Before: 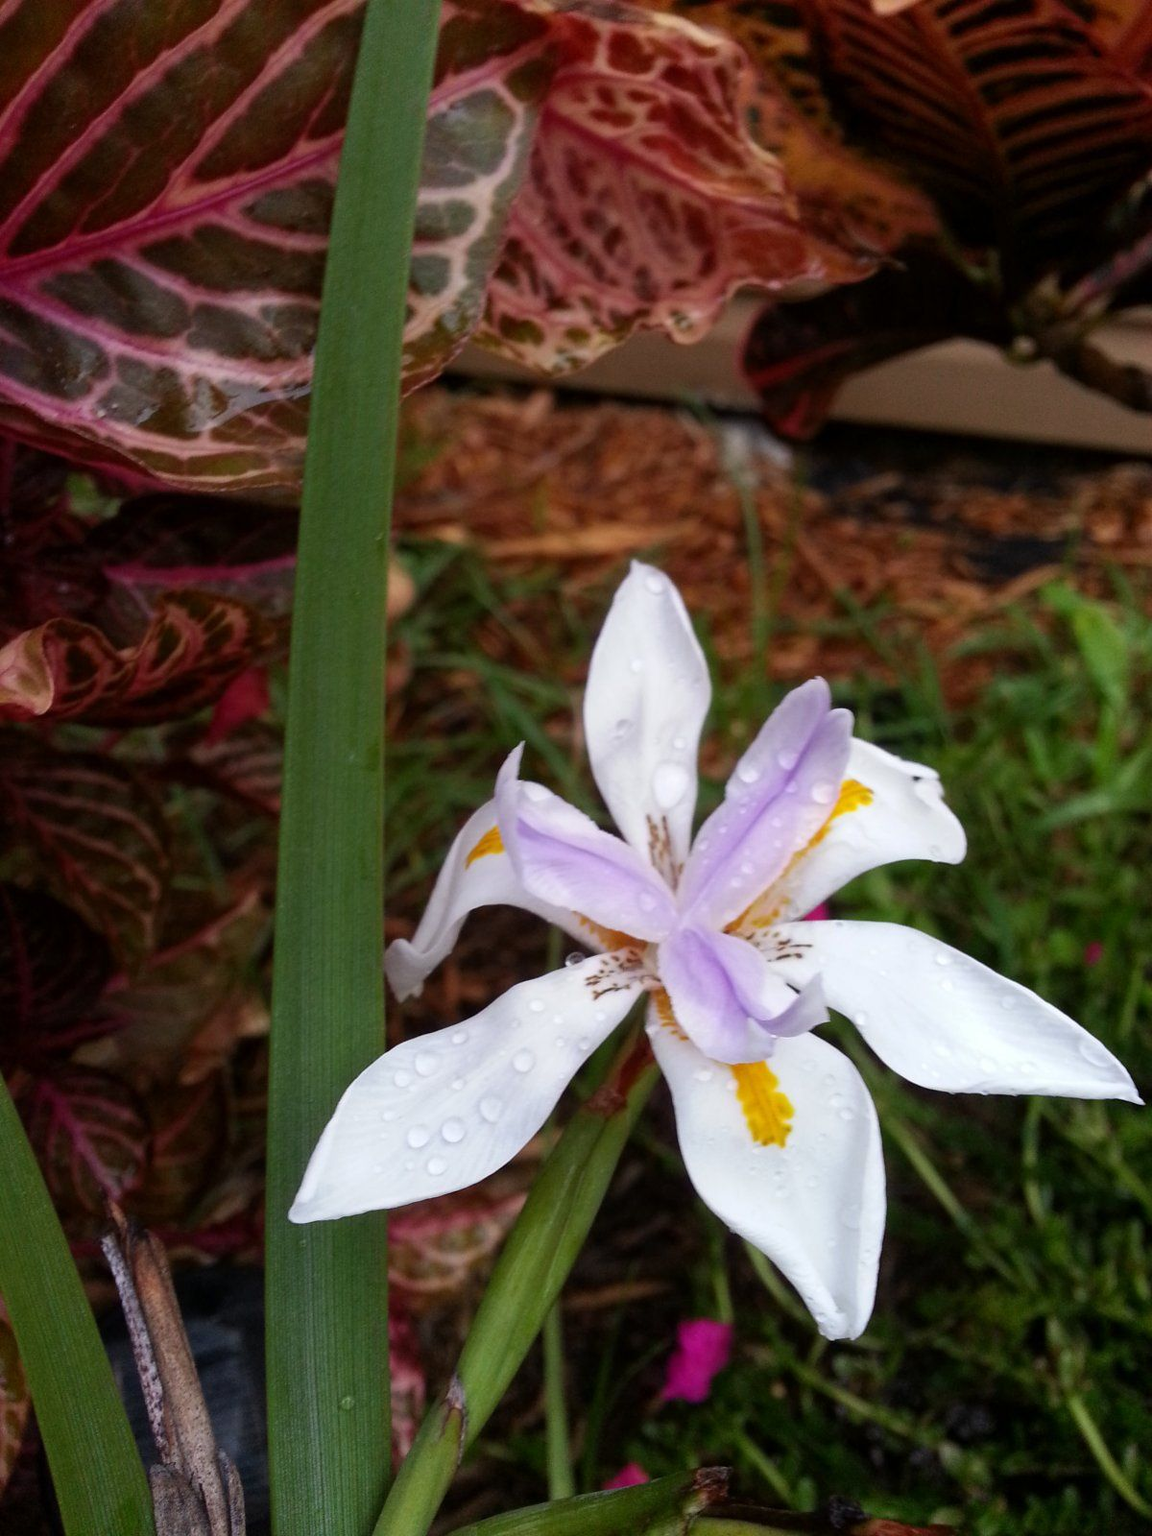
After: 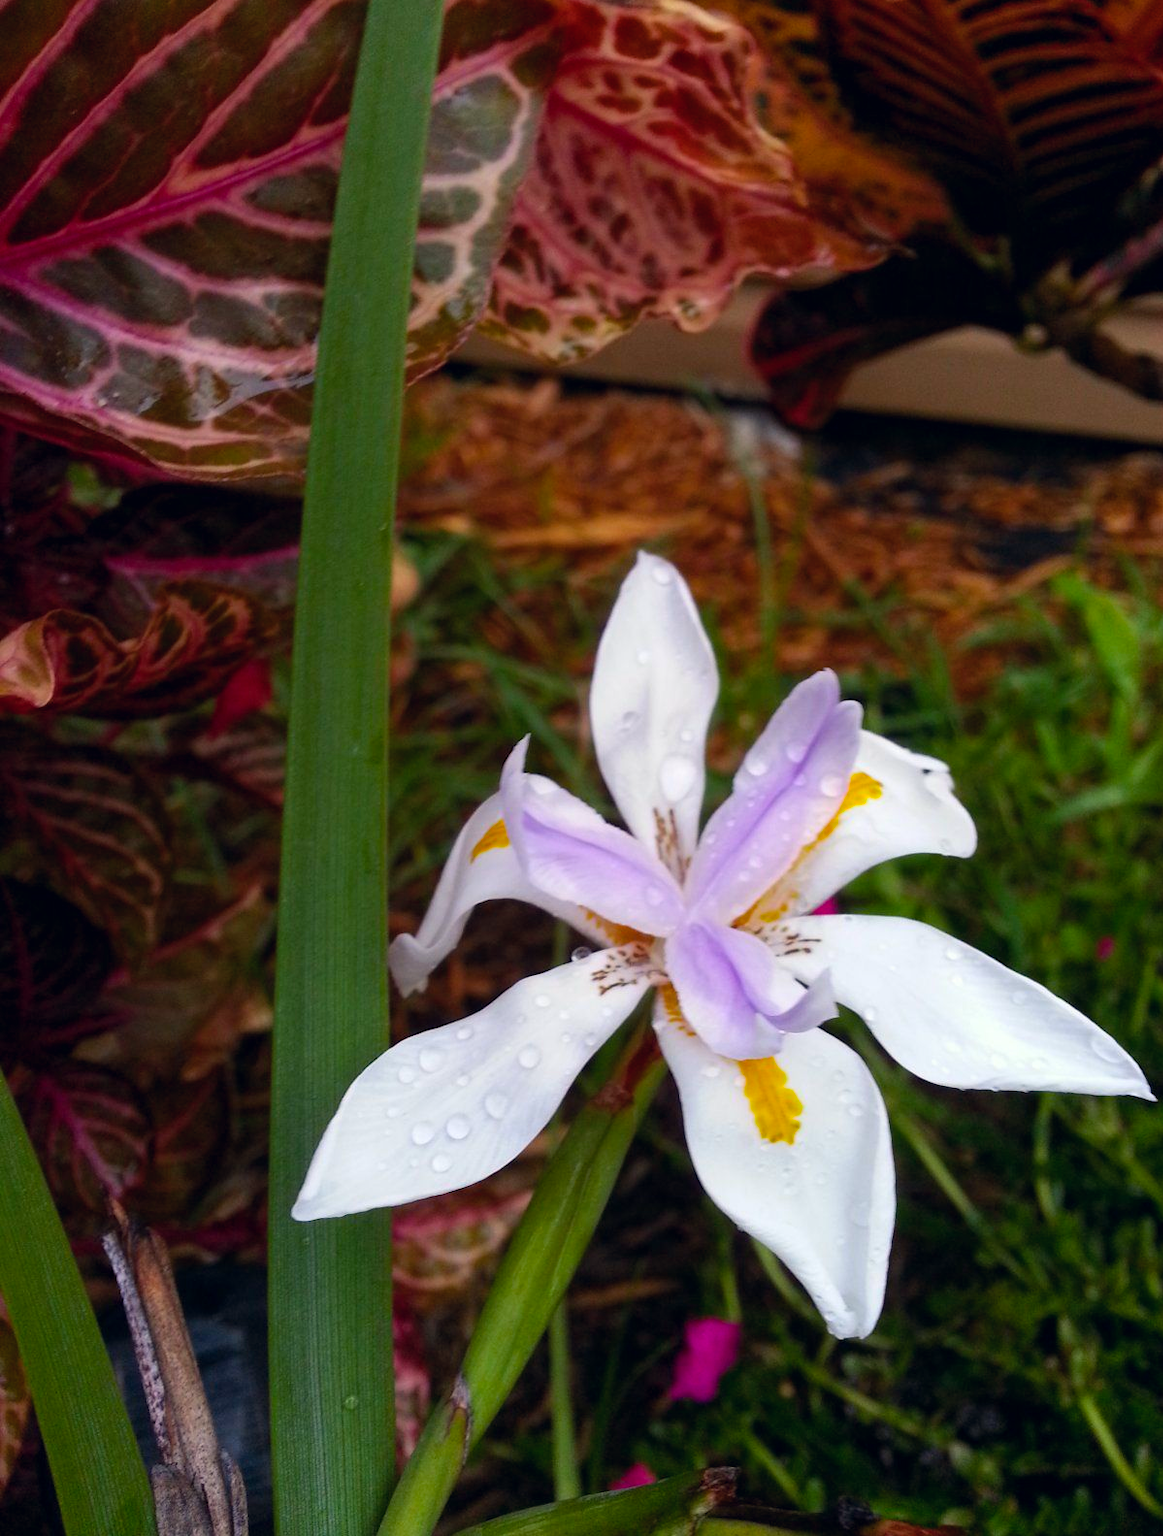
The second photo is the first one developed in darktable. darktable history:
color correction: highlights a* 0.207, highlights b* 2.7, shadows a* -0.874, shadows b* -4.78
color balance rgb: perceptual saturation grading › global saturation 20%, global vibrance 20%
crop: top 1.049%, right 0.001%
